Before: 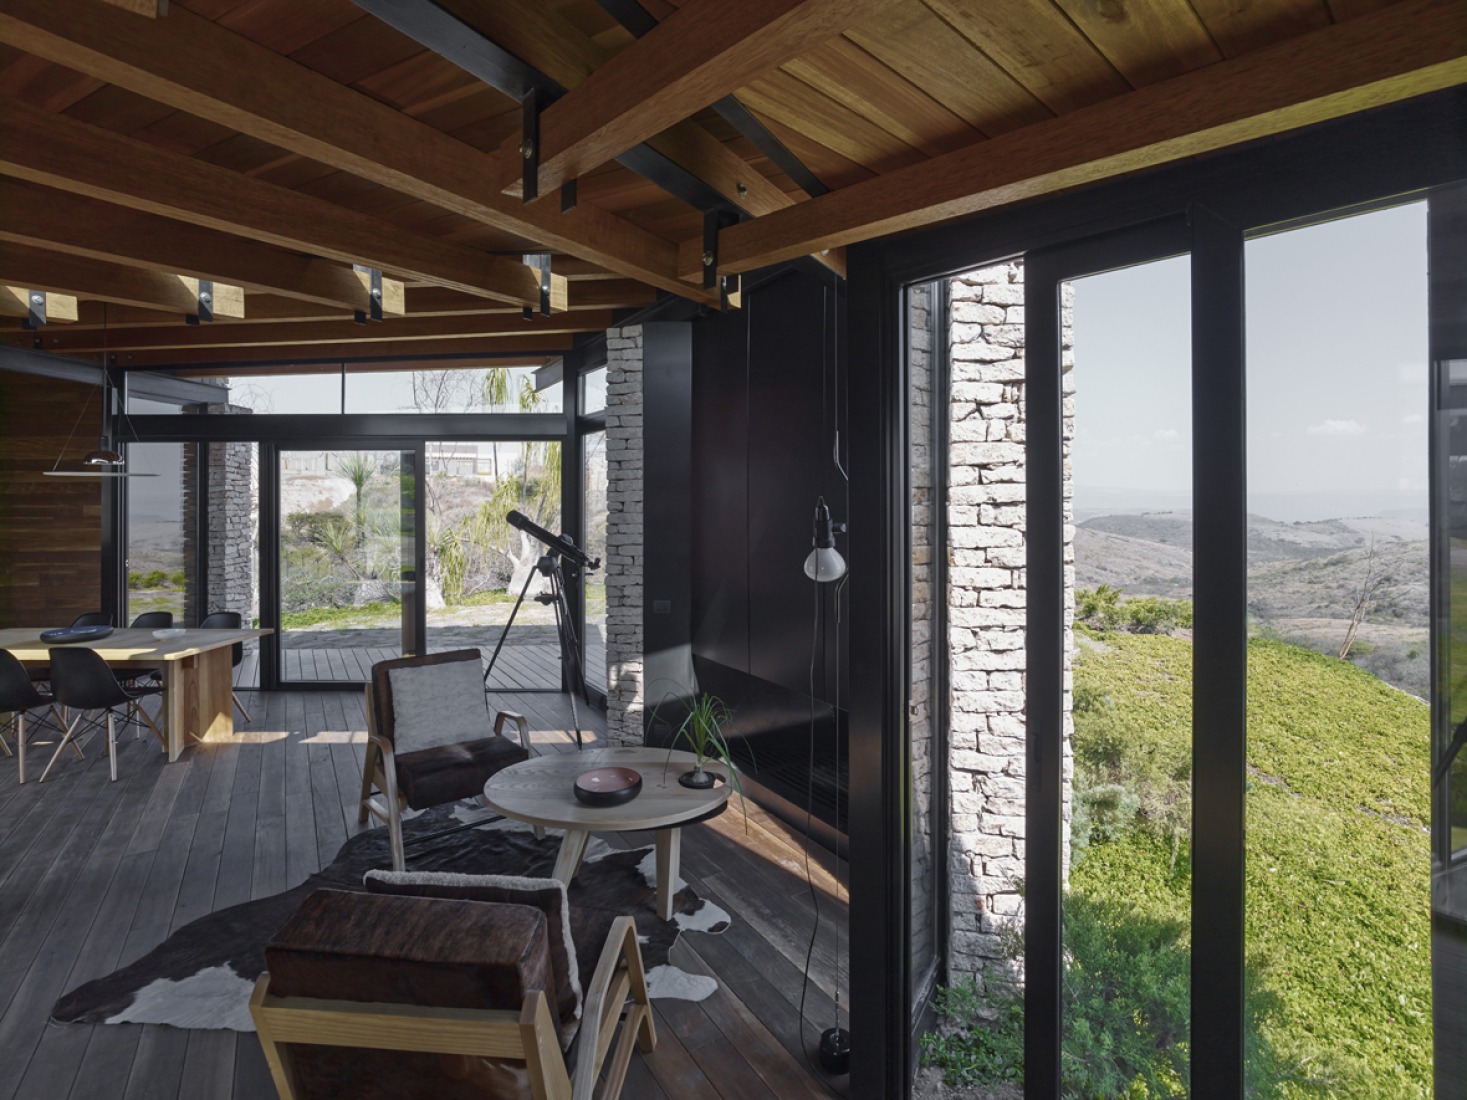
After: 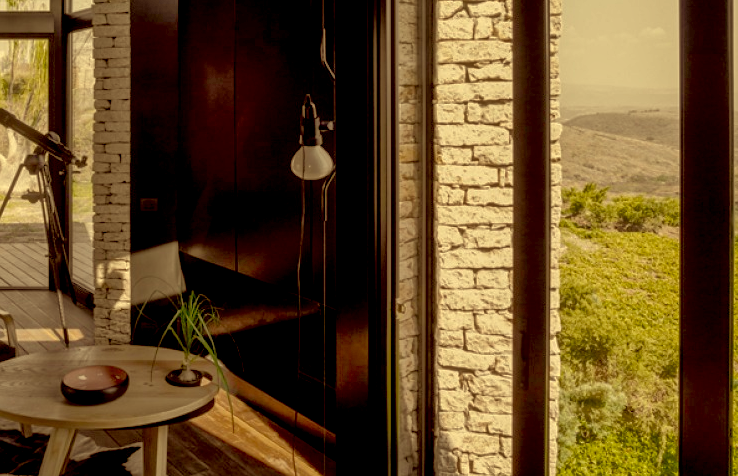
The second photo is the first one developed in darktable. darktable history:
white balance: red 1.029, blue 0.92
local contrast: detail 130%
crop: left 35.03%, top 36.625%, right 14.663%, bottom 20.057%
exposure: black level correction 0.029, exposure -0.073 EV, compensate highlight preservation false
shadows and highlights: on, module defaults
color correction: highlights a* 1.12, highlights b* 24.26, shadows a* 15.58, shadows b* 24.26
haze removal: strength -0.09, adaptive false
